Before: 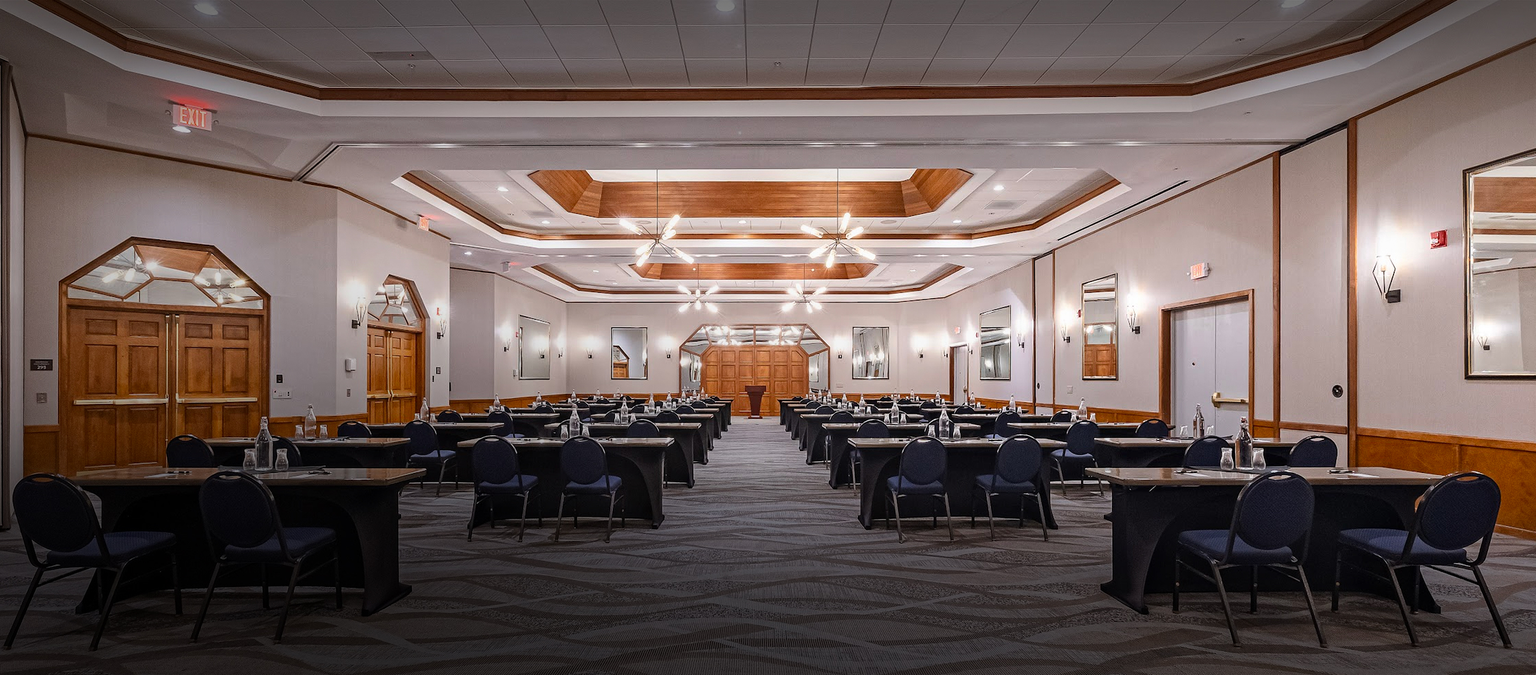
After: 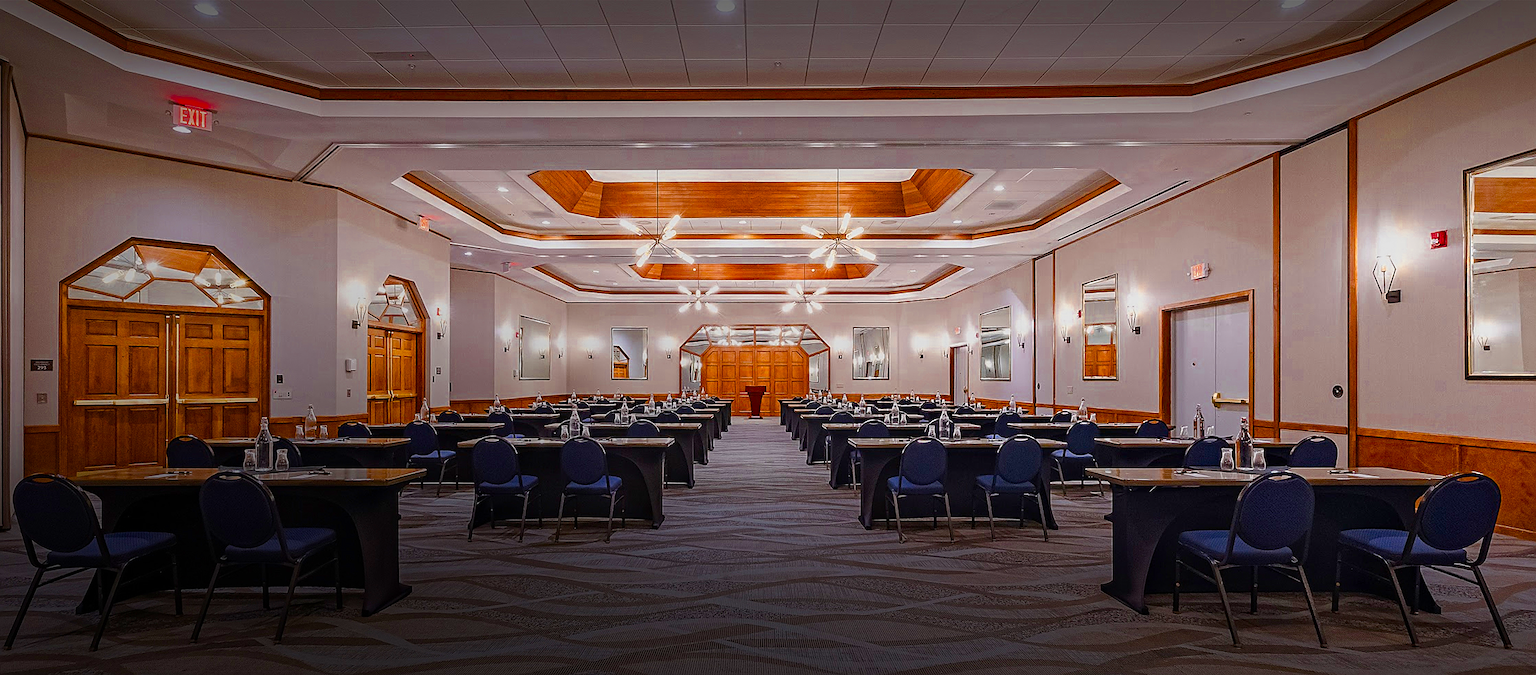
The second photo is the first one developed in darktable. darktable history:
shadows and highlights: radius 121.45, shadows 21.86, white point adjustment -9.72, highlights -13.57, soften with gaussian
color zones: curves: ch0 [(0.004, 0.305) (0.261, 0.623) (0.389, 0.399) (0.708, 0.571) (0.947, 0.34)]; ch1 [(0.025, 0.645) (0.229, 0.584) (0.326, 0.551) (0.484, 0.262) (0.757, 0.643)]
color balance rgb: perceptual saturation grading › global saturation 28.01%, perceptual saturation grading › highlights -25.159%, perceptual saturation grading › mid-tones 25.651%, perceptual saturation grading › shadows 50.219%
sharpen: on, module defaults
